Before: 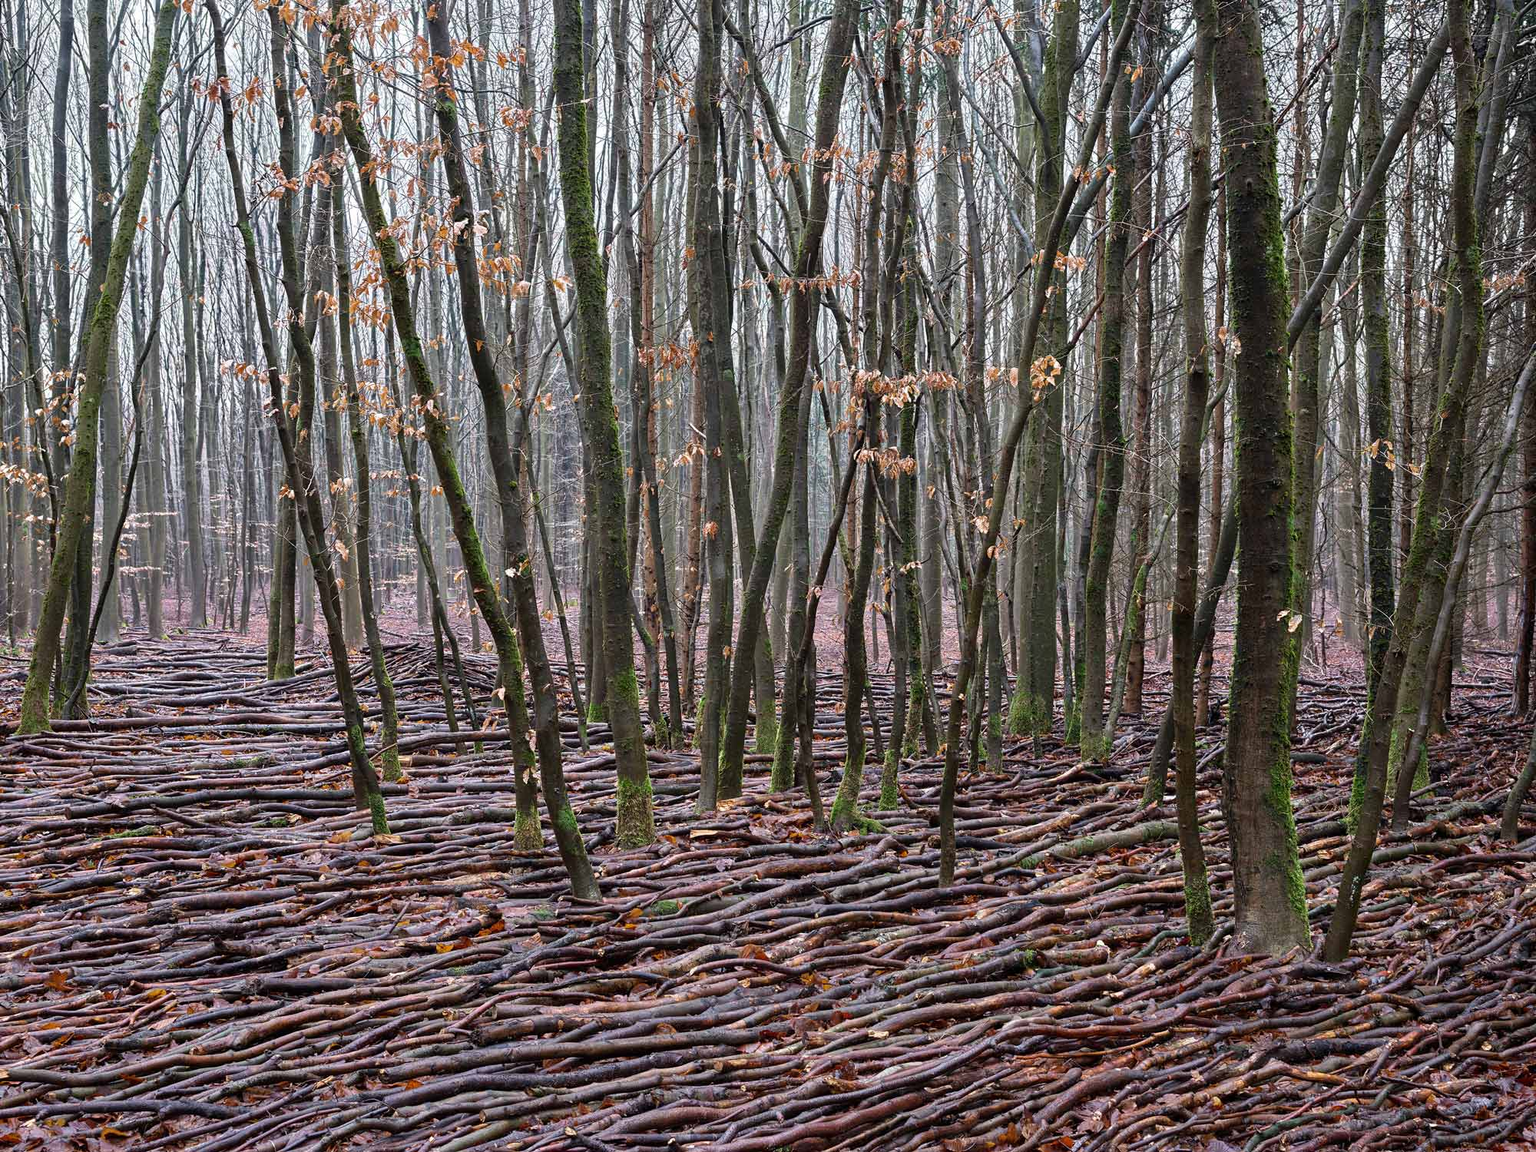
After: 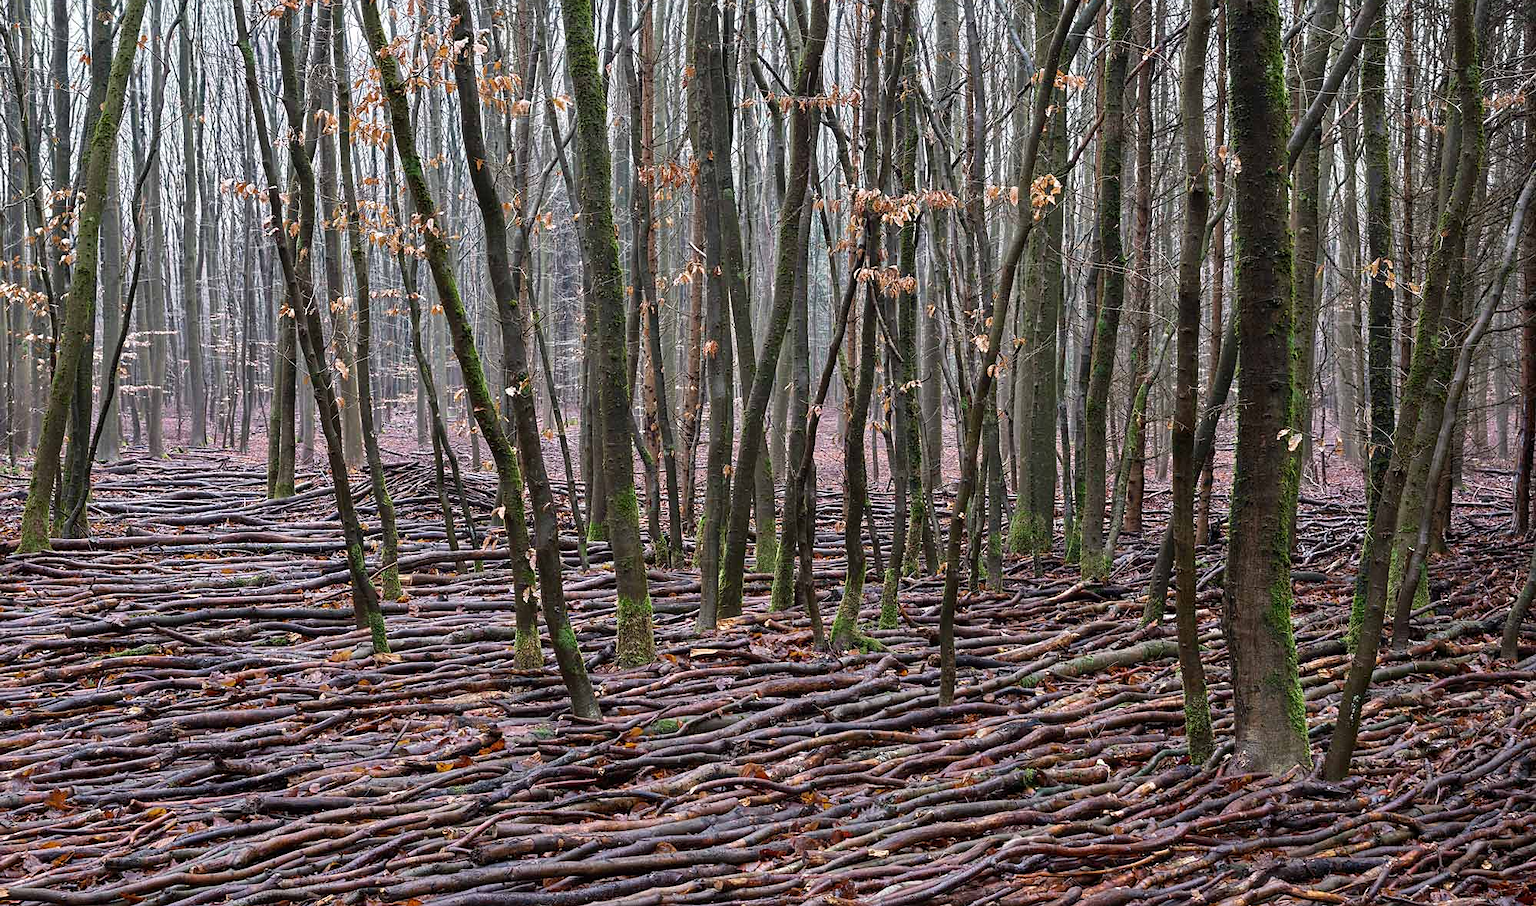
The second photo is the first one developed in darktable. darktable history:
sharpen: radius 1.272, amount 0.305, threshold 0
crop and rotate: top 15.774%, bottom 5.506%
